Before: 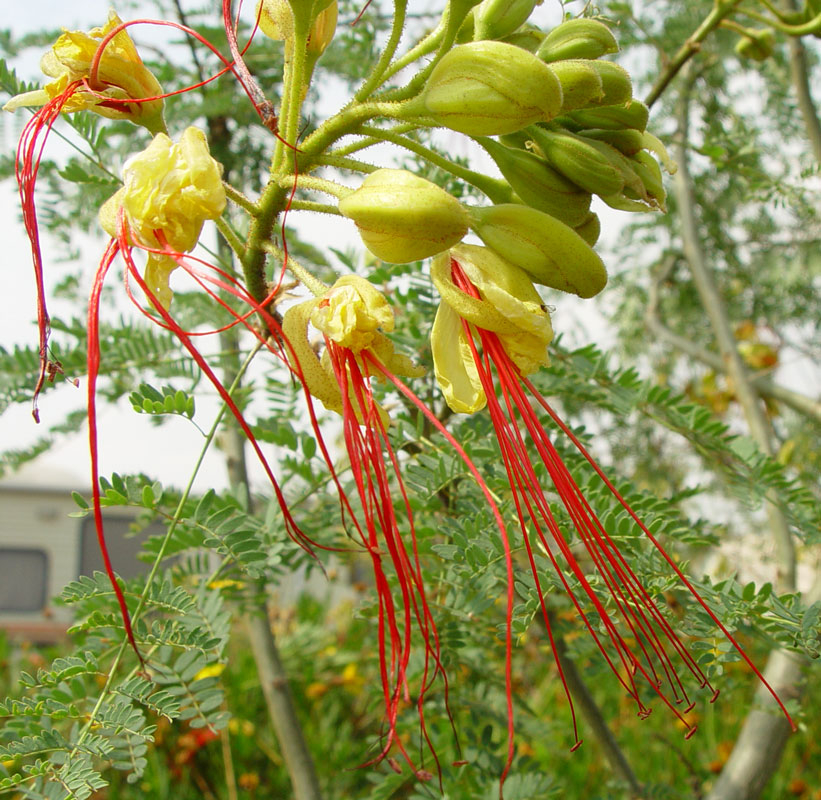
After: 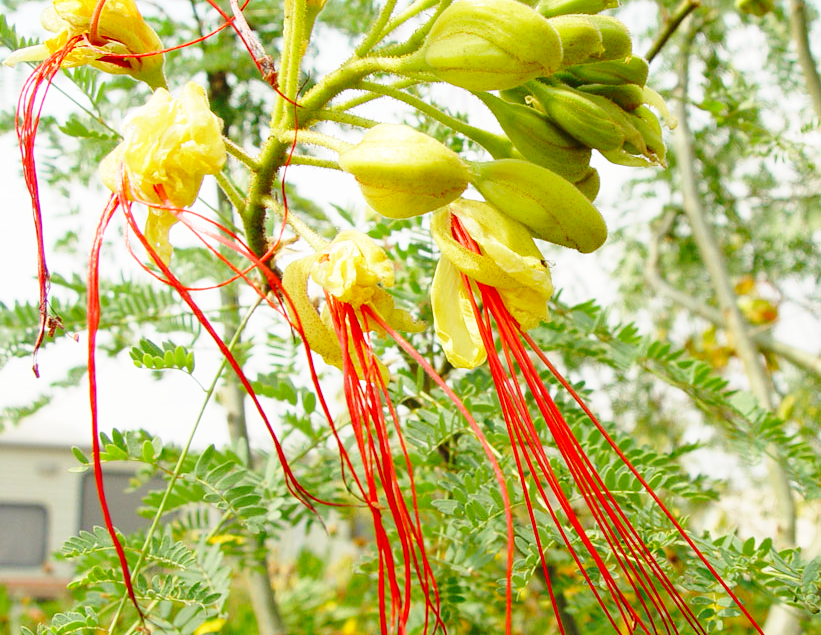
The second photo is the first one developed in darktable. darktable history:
base curve: curves: ch0 [(0, 0) (0.028, 0.03) (0.121, 0.232) (0.46, 0.748) (0.859, 0.968) (1, 1)], preserve colors none
crop and rotate: top 5.653%, bottom 14.953%
